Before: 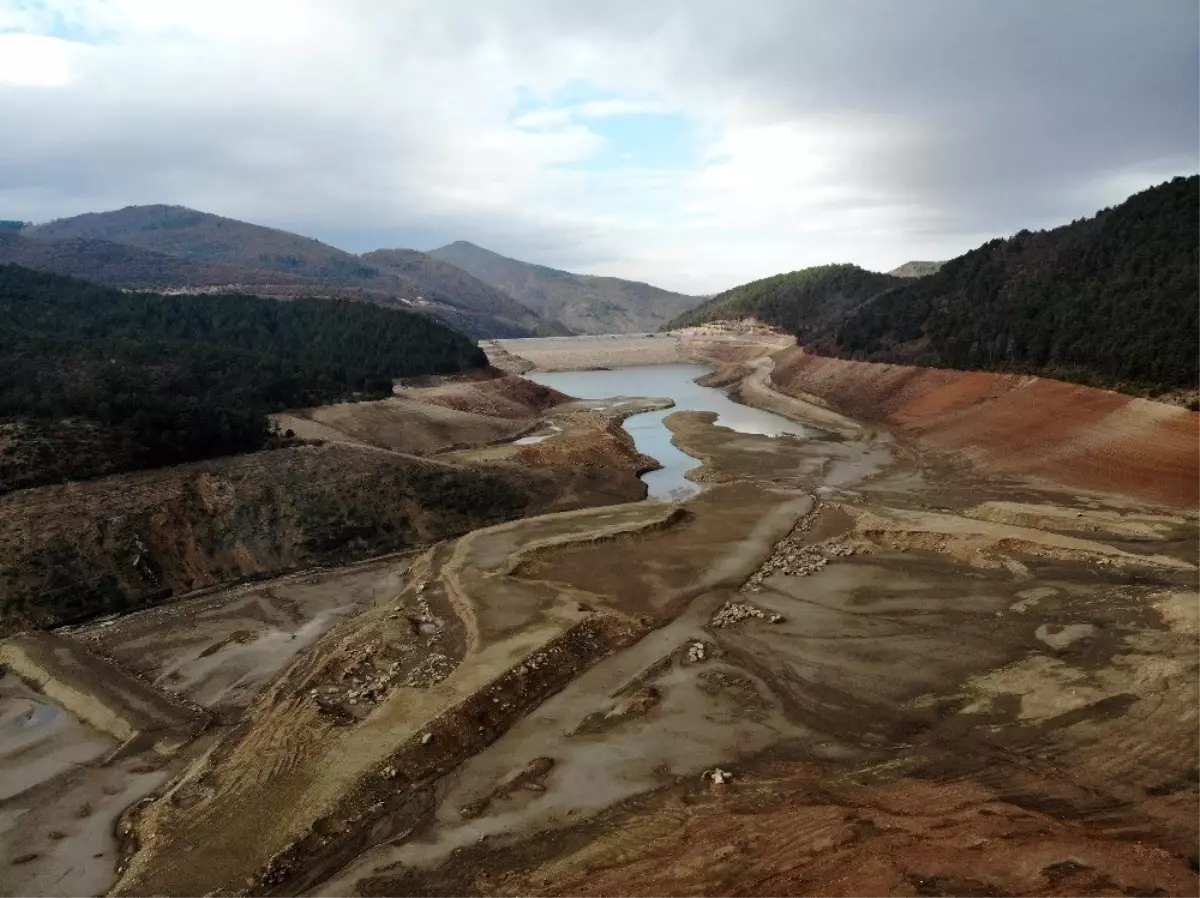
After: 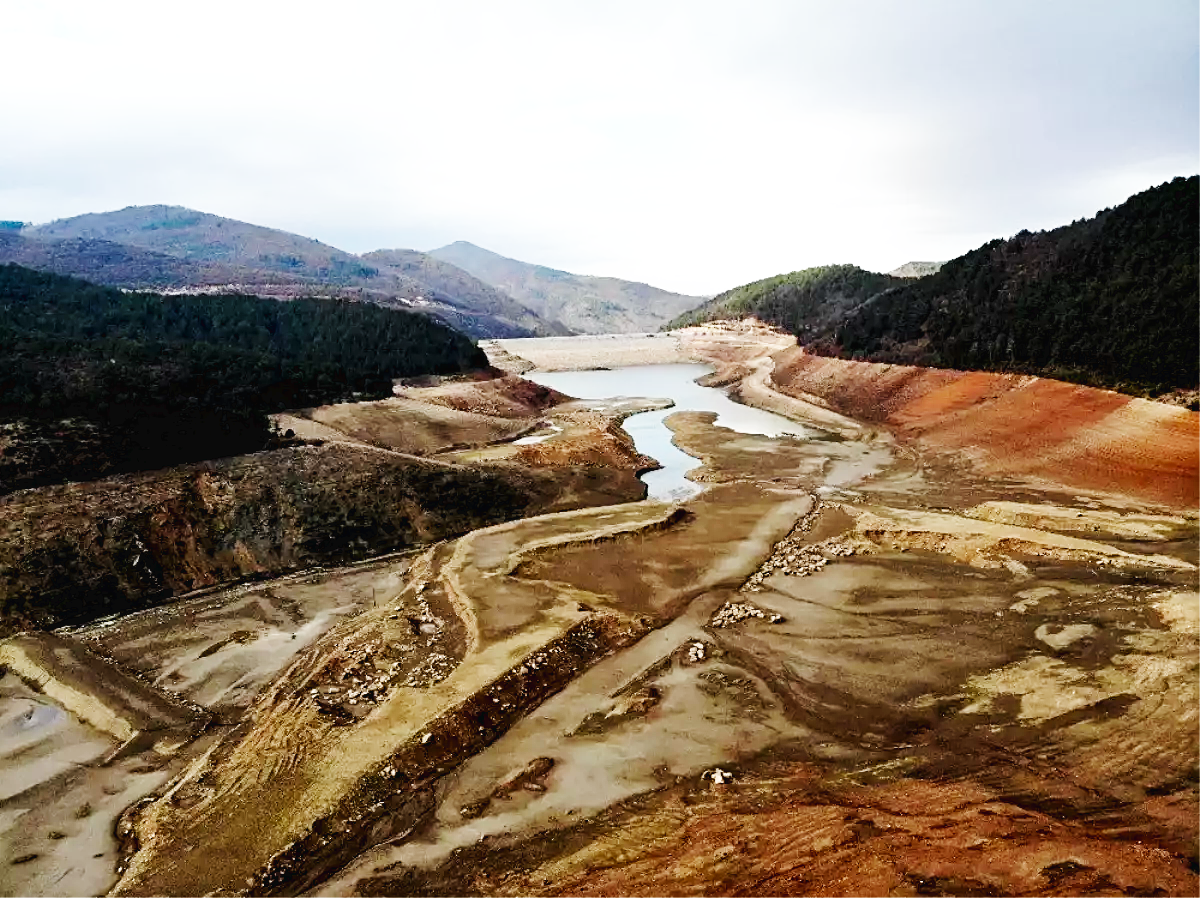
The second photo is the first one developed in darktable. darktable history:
base curve: curves: ch0 [(0, 0.003) (0.001, 0.002) (0.006, 0.004) (0.02, 0.022) (0.048, 0.086) (0.094, 0.234) (0.162, 0.431) (0.258, 0.629) (0.385, 0.8) (0.548, 0.918) (0.751, 0.988) (1, 1)], preserve colors none
exposure: black level correction 0.004, exposure 0.017 EV, compensate highlight preservation false
sharpen: on, module defaults
